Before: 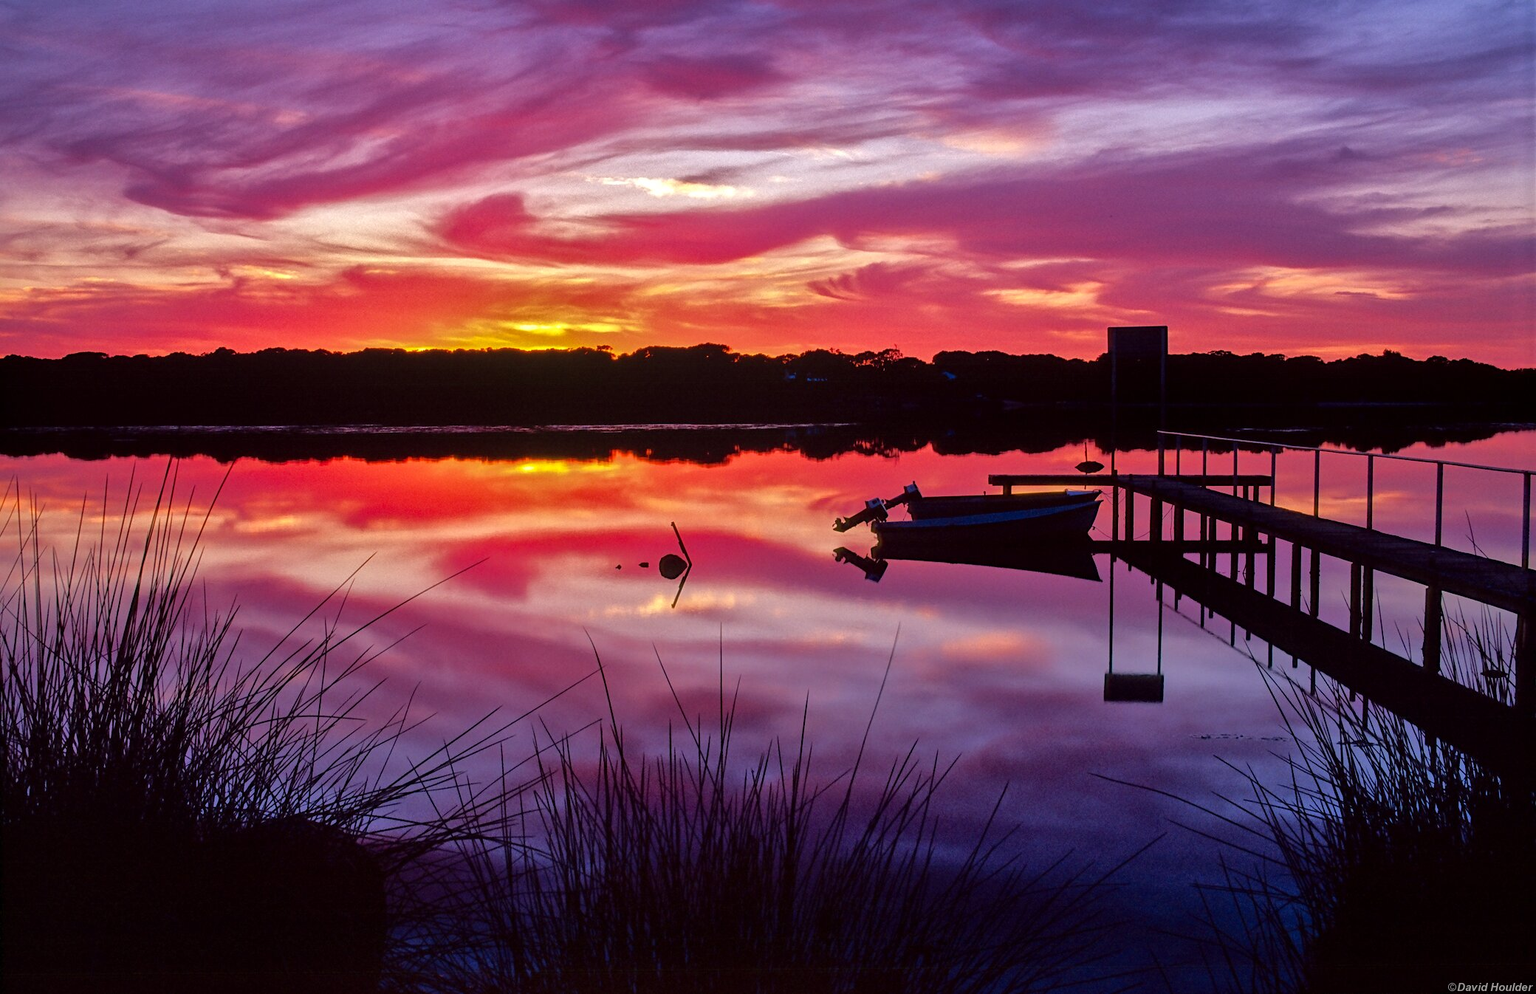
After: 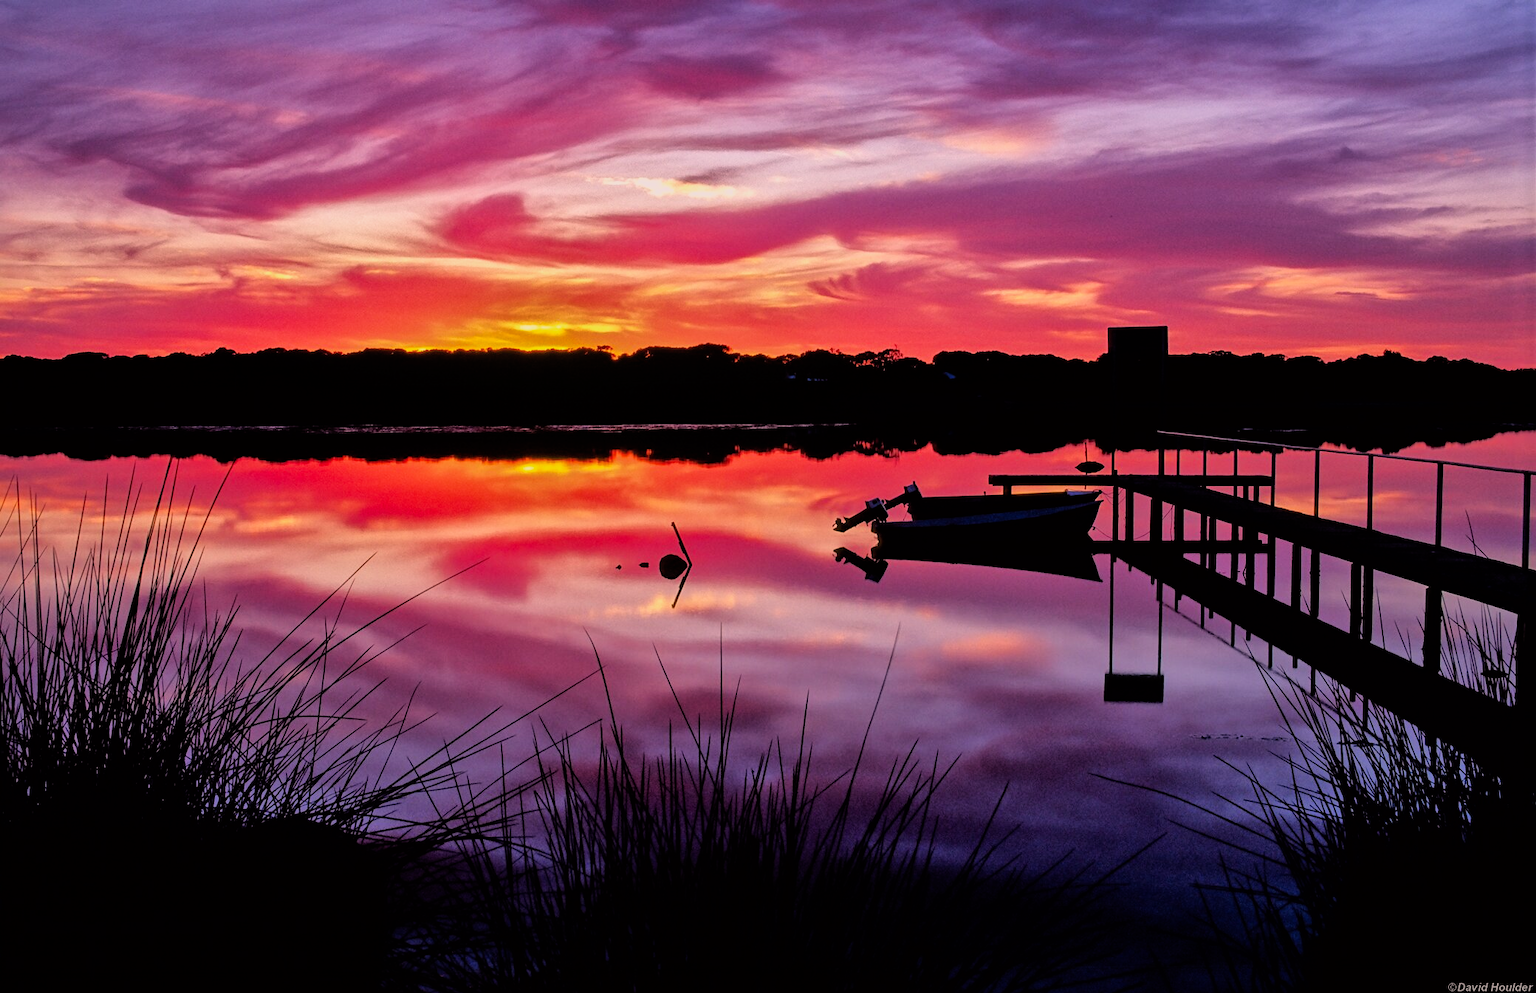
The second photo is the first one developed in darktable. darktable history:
color correction: highlights a* 7.43, highlights b* 4.2
filmic rgb: black relative exposure -7.5 EV, white relative exposure 5 EV, threshold 2.94 EV, hardness 3.34, contrast 1.298, color science v6 (2022), enable highlight reconstruction true
